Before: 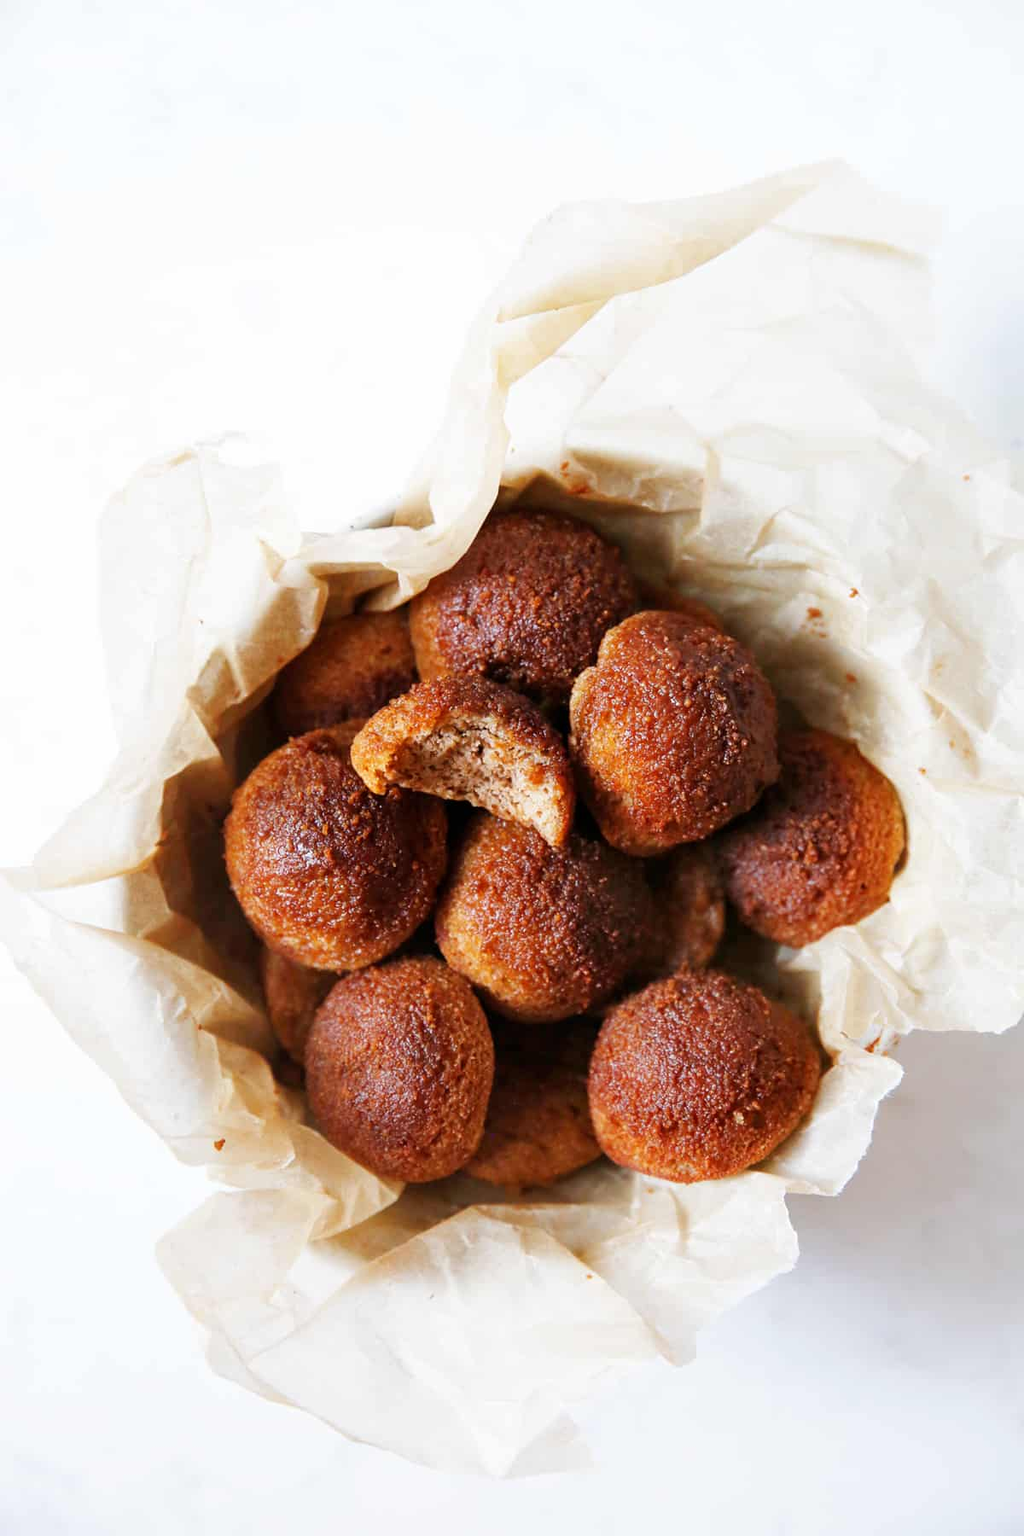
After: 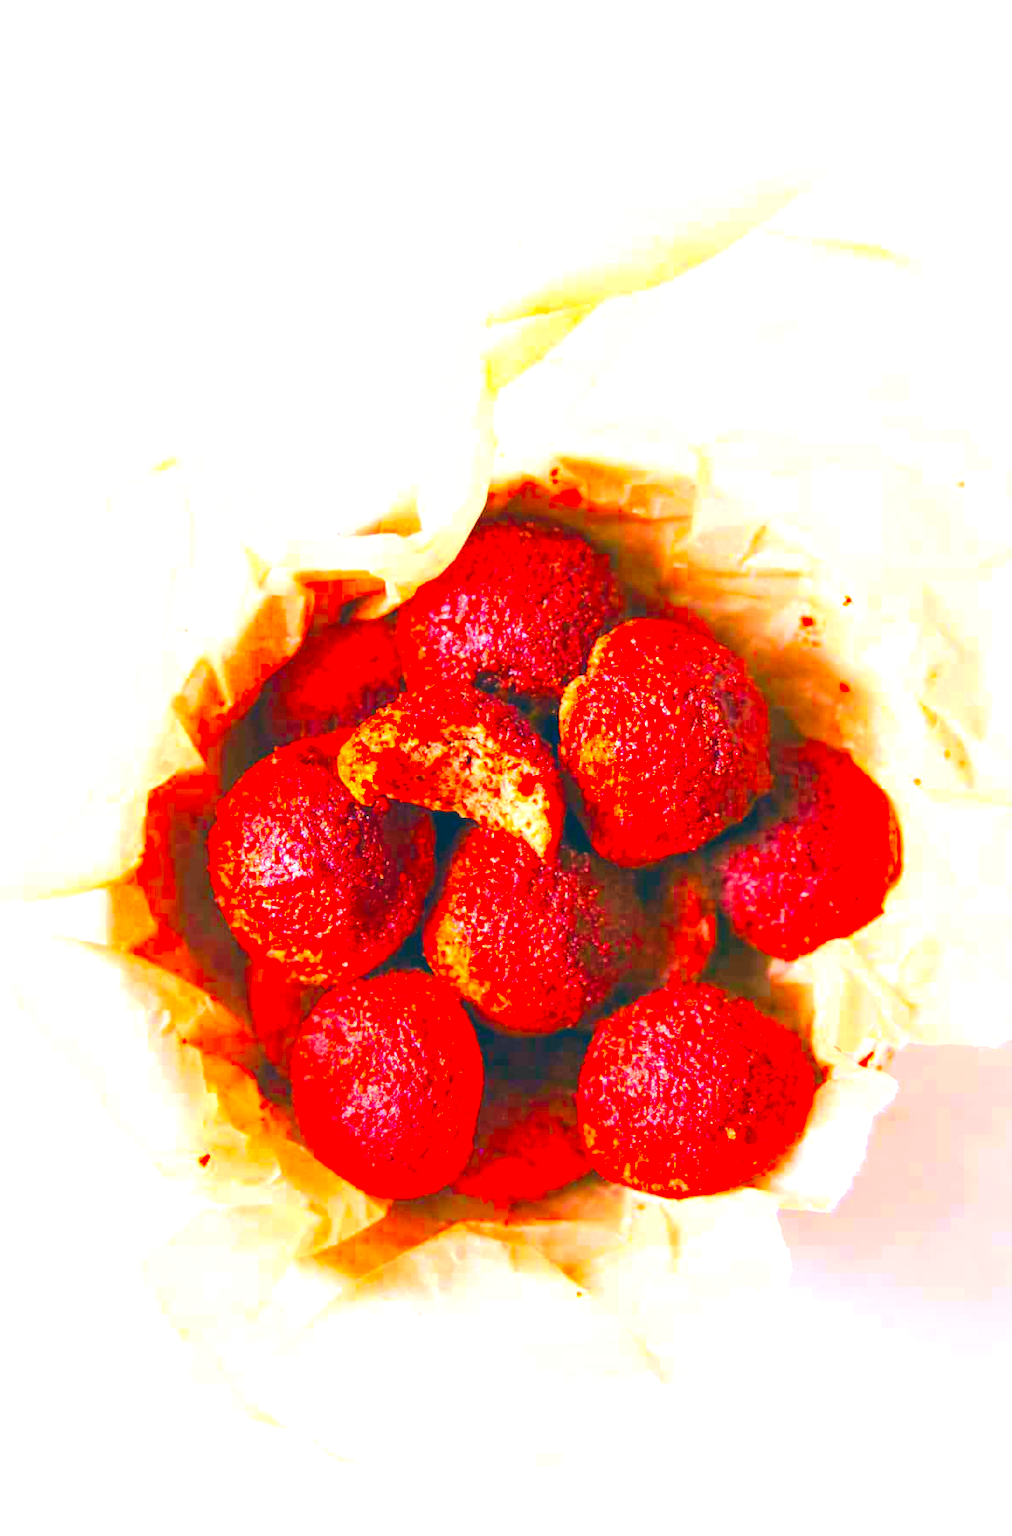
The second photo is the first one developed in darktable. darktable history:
crop and rotate: left 1.774%, right 0.633%, bottom 1.28%
contrast brightness saturation: contrast 0.07, brightness 0.18, saturation 0.4
color balance rgb: shadows lift › chroma 2%, shadows lift › hue 247.2°, power › chroma 0.3%, power › hue 25.2°, highlights gain › chroma 3%, highlights gain › hue 60°, global offset › luminance 0.75%, perceptual saturation grading › global saturation 20%, perceptual saturation grading › highlights -20%, perceptual saturation grading › shadows 30%, global vibrance 20%
color correction: highlights a* 17.03, highlights b* 0.205, shadows a* -15.38, shadows b* -14.56, saturation 1.5
exposure: black level correction 0, exposure 1.2 EV, compensate exposure bias true, compensate highlight preservation false
